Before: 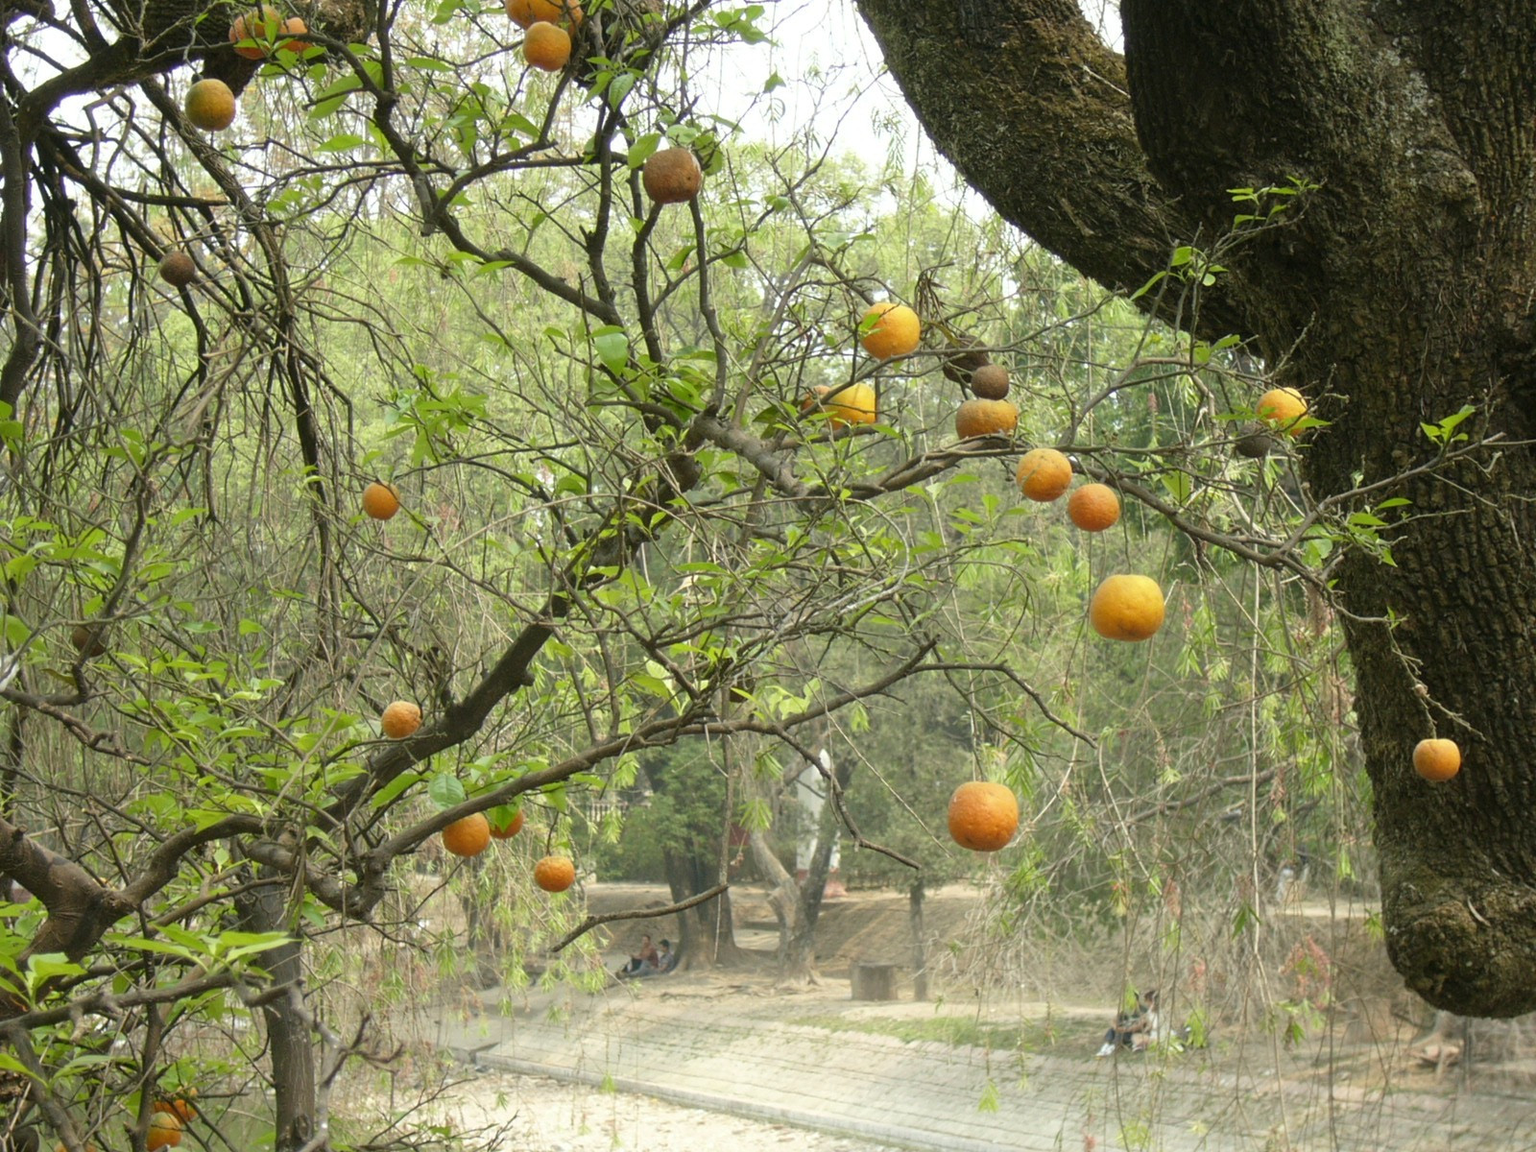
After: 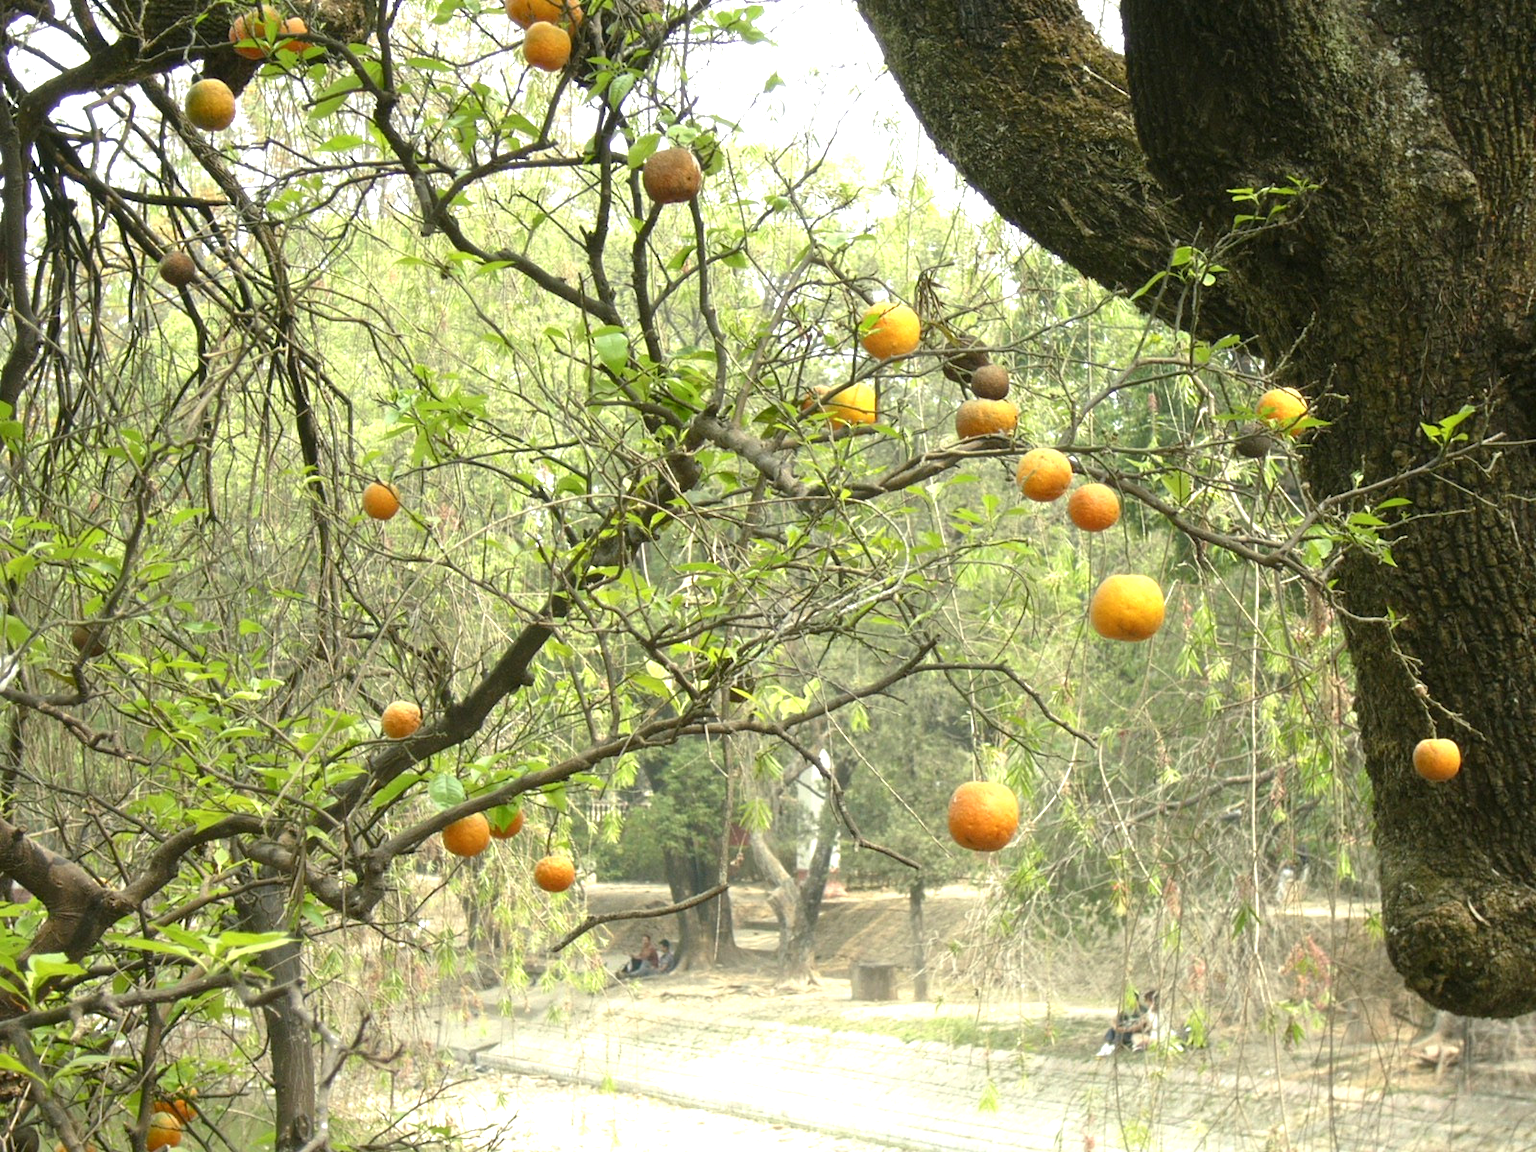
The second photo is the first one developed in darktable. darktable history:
color balance rgb: highlights gain › luminance 6.472%, highlights gain › chroma 1.279%, highlights gain › hue 92.42°, linear chroma grading › shadows -2.157%, linear chroma grading › highlights -14.009%, linear chroma grading › global chroma -9.844%, linear chroma grading › mid-tones -10.284%, perceptual saturation grading › global saturation 25.115%, perceptual brilliance grading › global brilliance 20.173%
